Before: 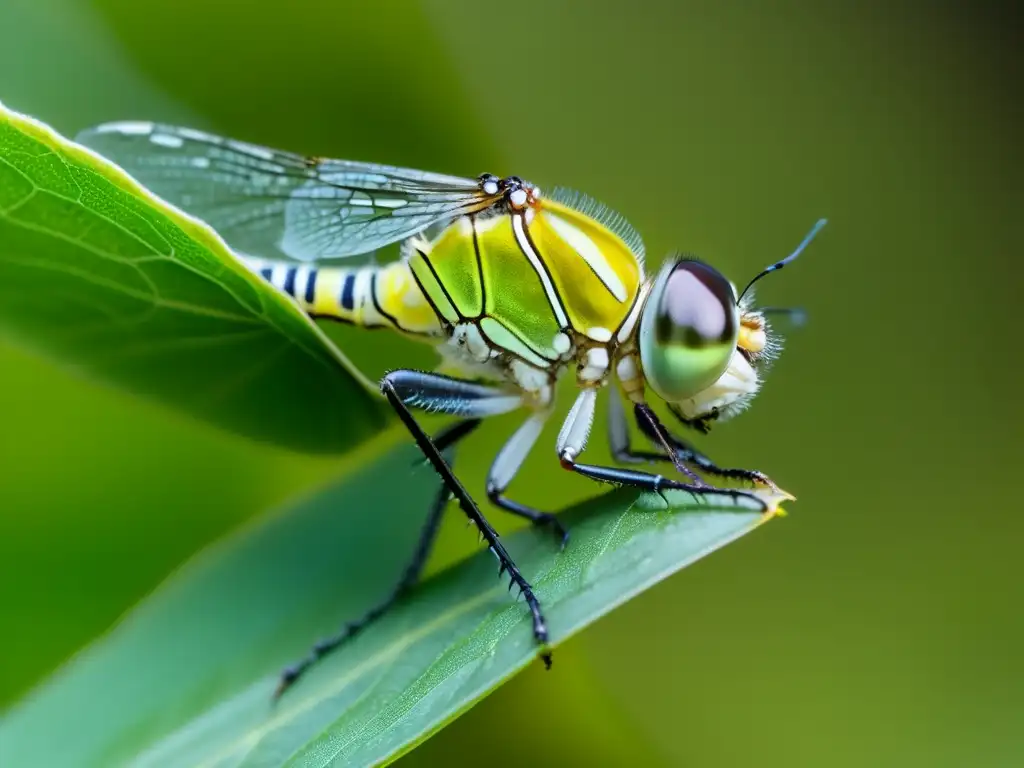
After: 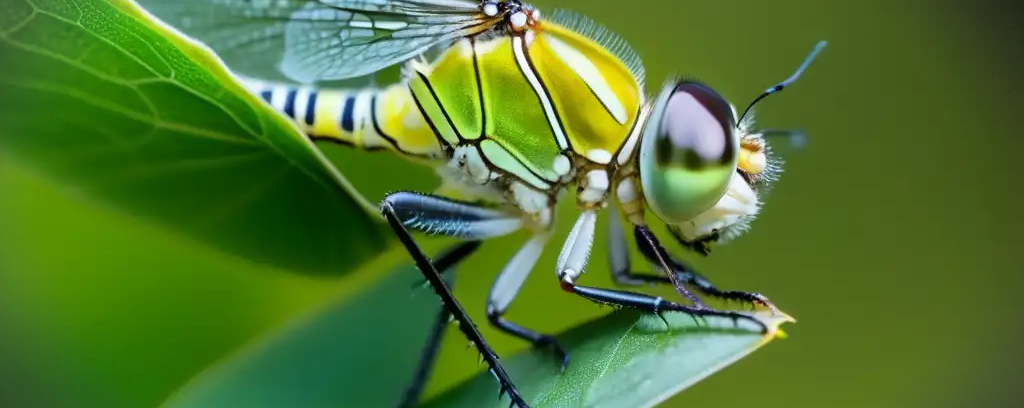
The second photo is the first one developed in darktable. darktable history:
vignetting: fall-off start 90.71%, fall-off radius 38.35%, width/height ratio 1.22, shape 1.3, dithering 8-bit output, unbound false
crop and rotate: top 23.242%, bottom 23.607%
